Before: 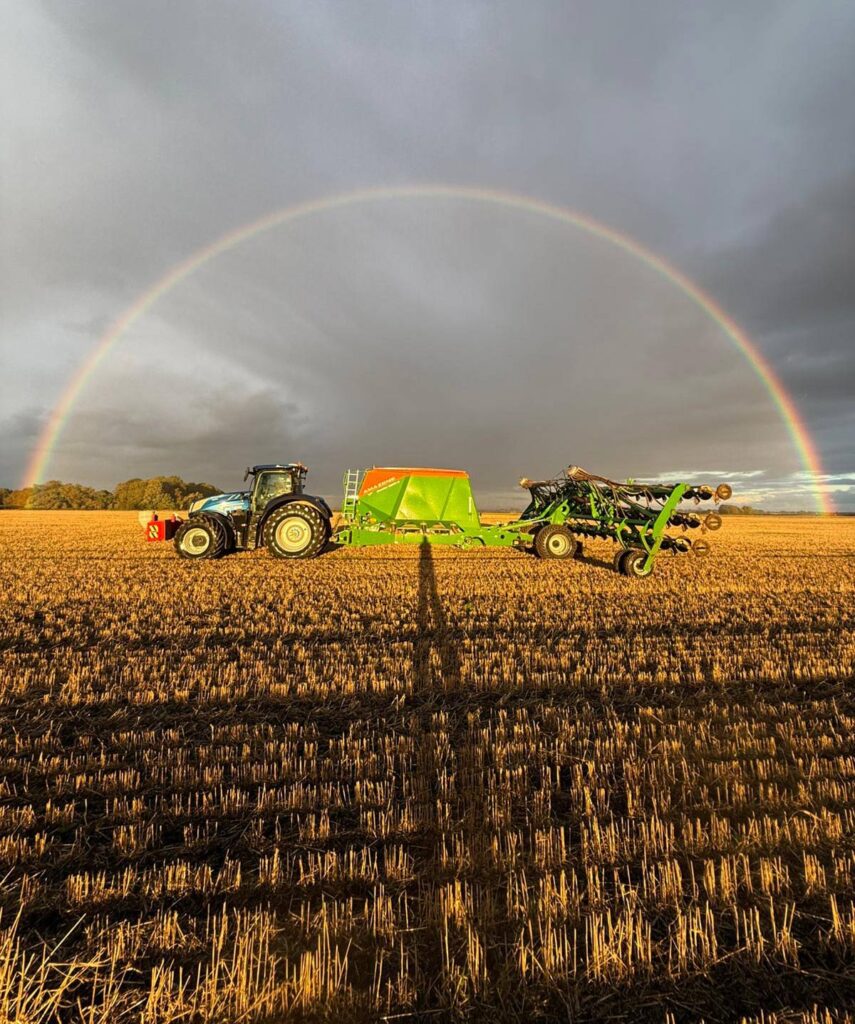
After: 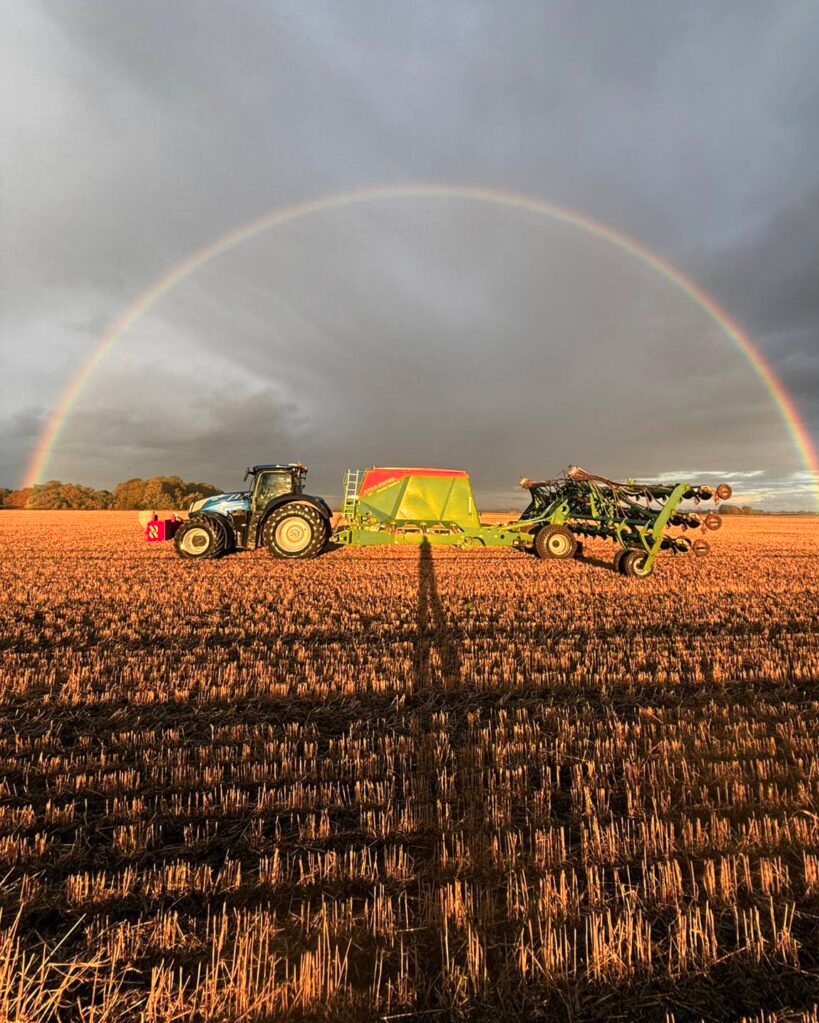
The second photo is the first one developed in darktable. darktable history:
color zones: curves: ch1 [(0.29, 0.492) (0.373, 0.185) (0.509, 0.481)]; ch2 [(0.25, 0.462) (0.749, 0.457)], mix 40.67%
exposure: compensate highlight preservation false
crop: right 4.126%, bottom 0.031%
